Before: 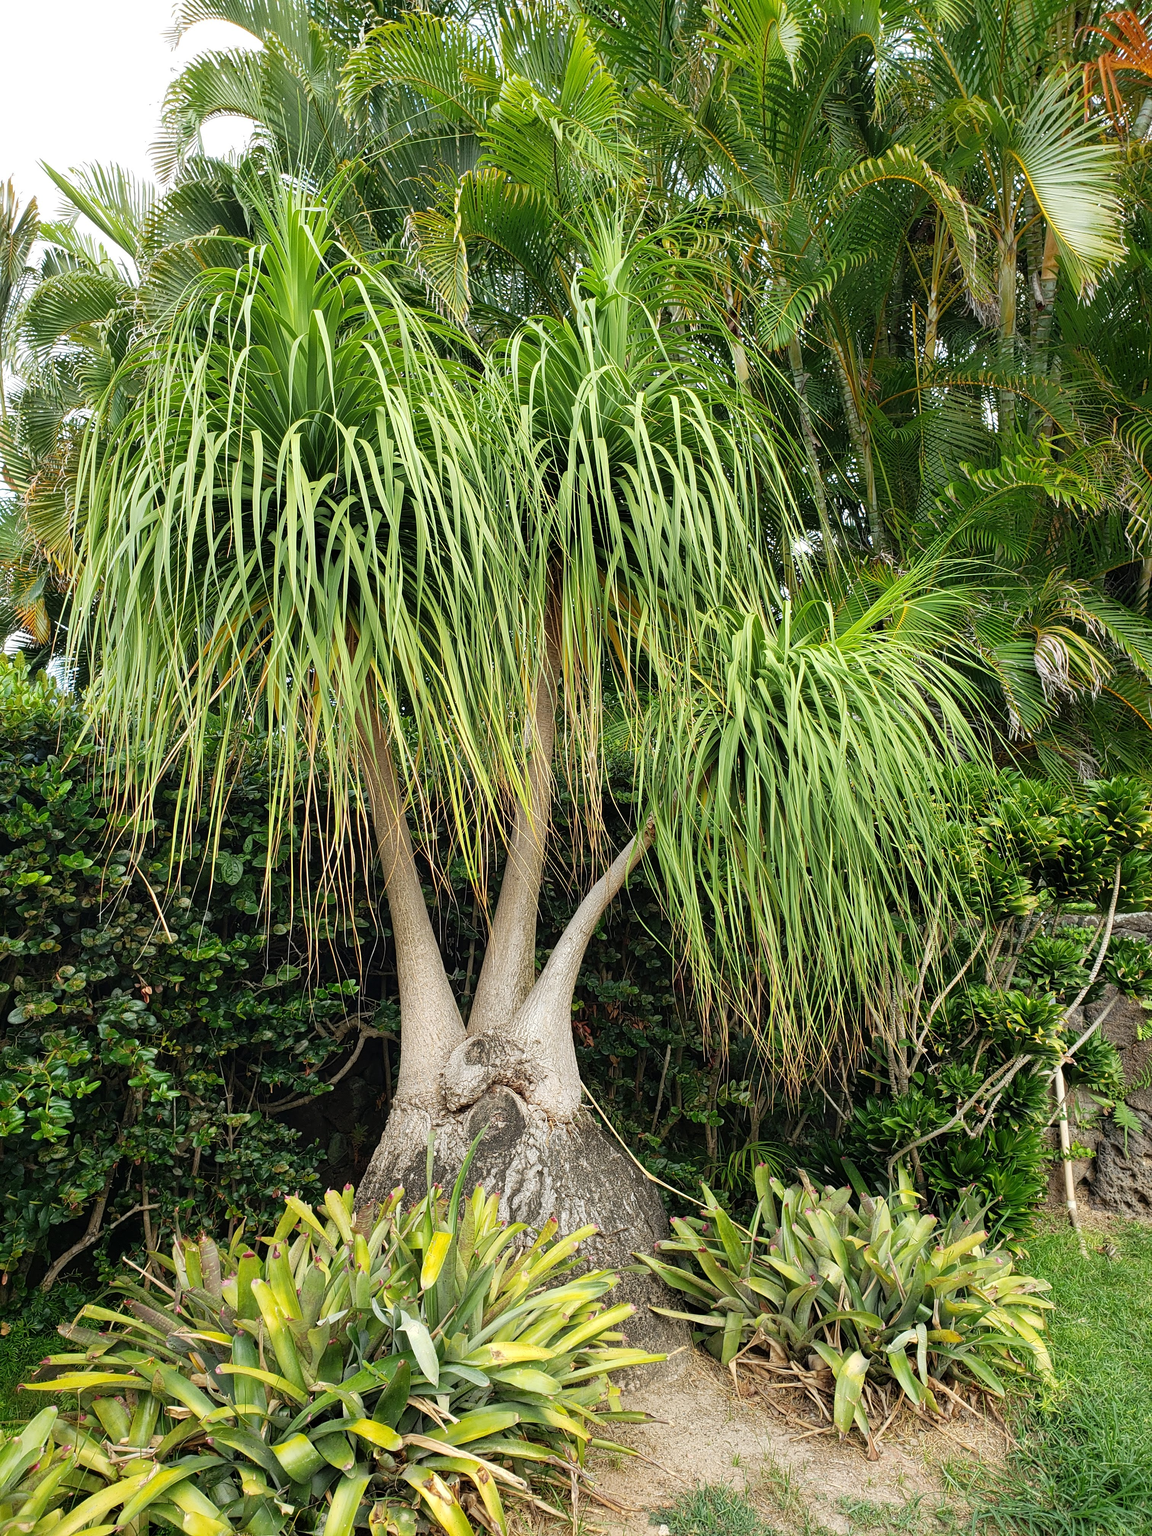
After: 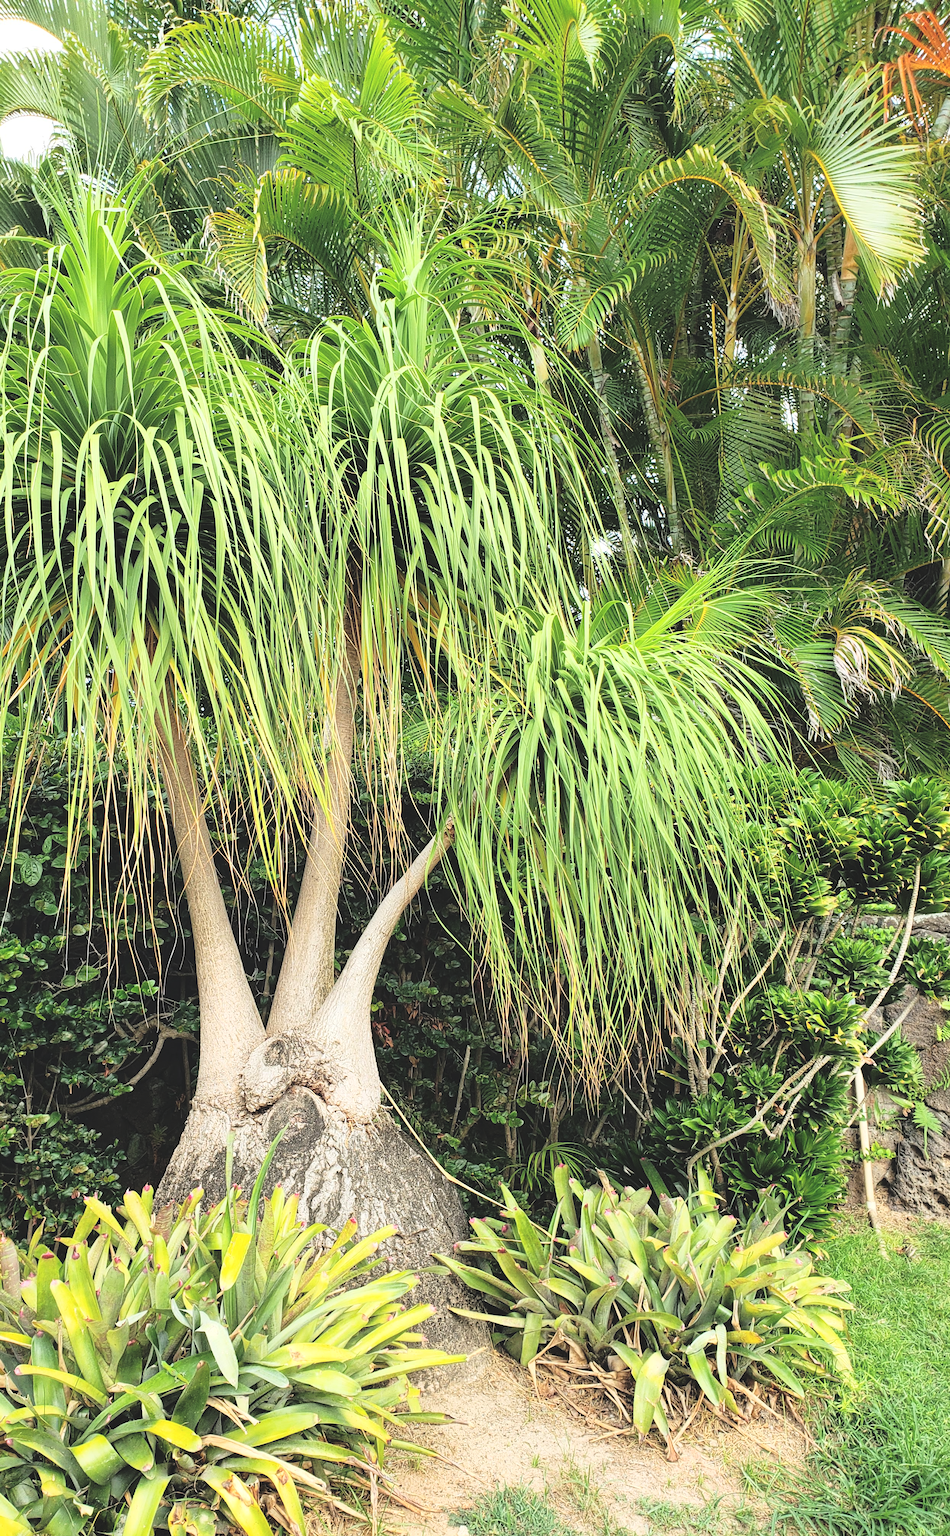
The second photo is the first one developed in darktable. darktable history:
exposure: black level correction -0.015, compensate highlight preservation false
base curve: curves: ch0 [(0, 0) (0.028, 0.03) (0.121, 0.232) (0.46, 0.748) (0.859, 0.968) (1, 1)]
crop: left 17.475%, bottom 0.034%
